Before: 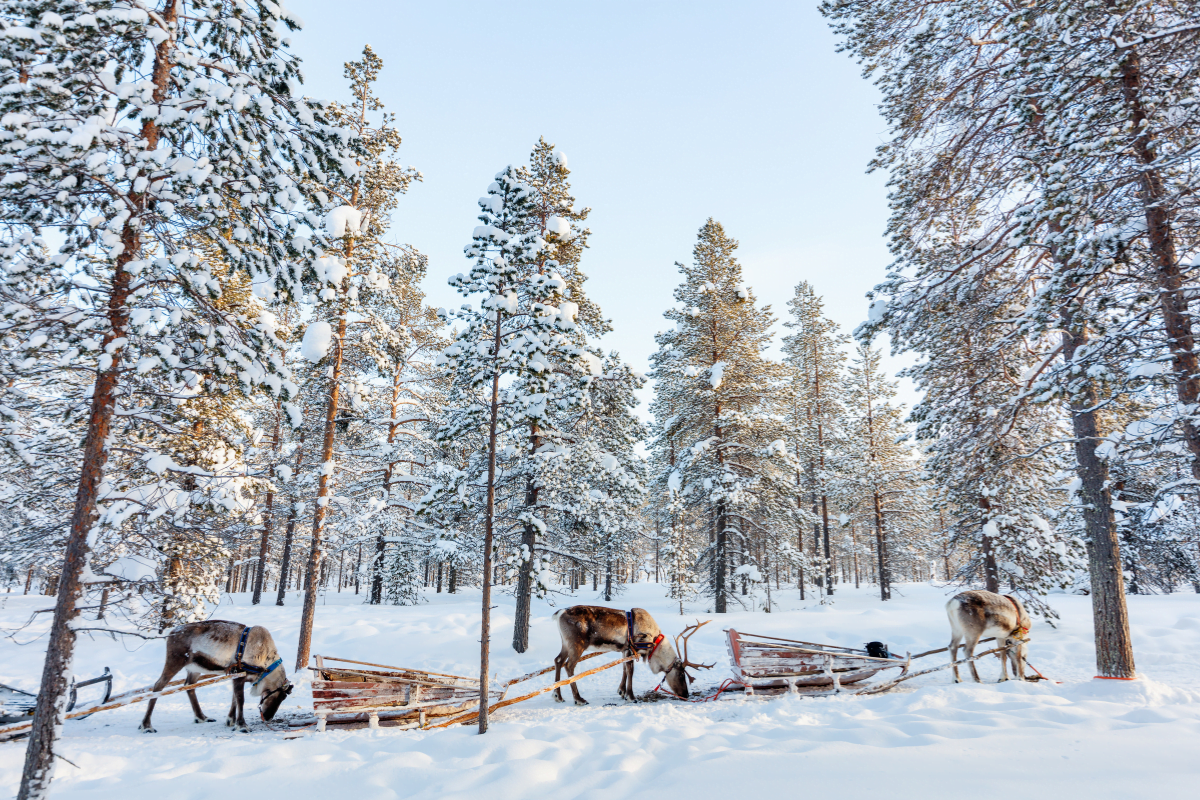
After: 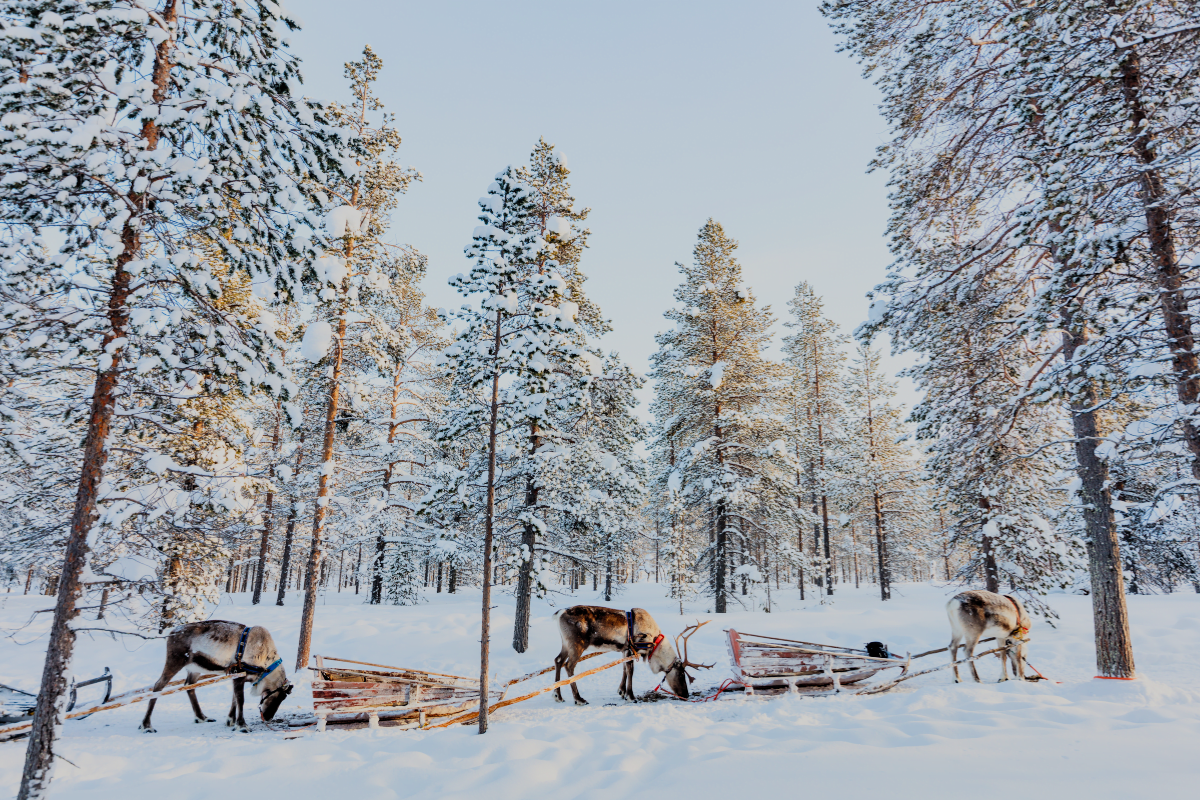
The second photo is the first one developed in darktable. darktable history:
filmic rgb: middle gray luminance 29.04%, black relative exposure -10.26 EV, white relative exposure 5.51 EV, target black luminance 0%, hardness 3.95, latitude 2.49%, contrast 1.124, highlights saturation mix 3.66%, shadows ↔ highlights balance 14.48%, color science v5 (2021), contrast in shadows safe, contrast in highlights safe
